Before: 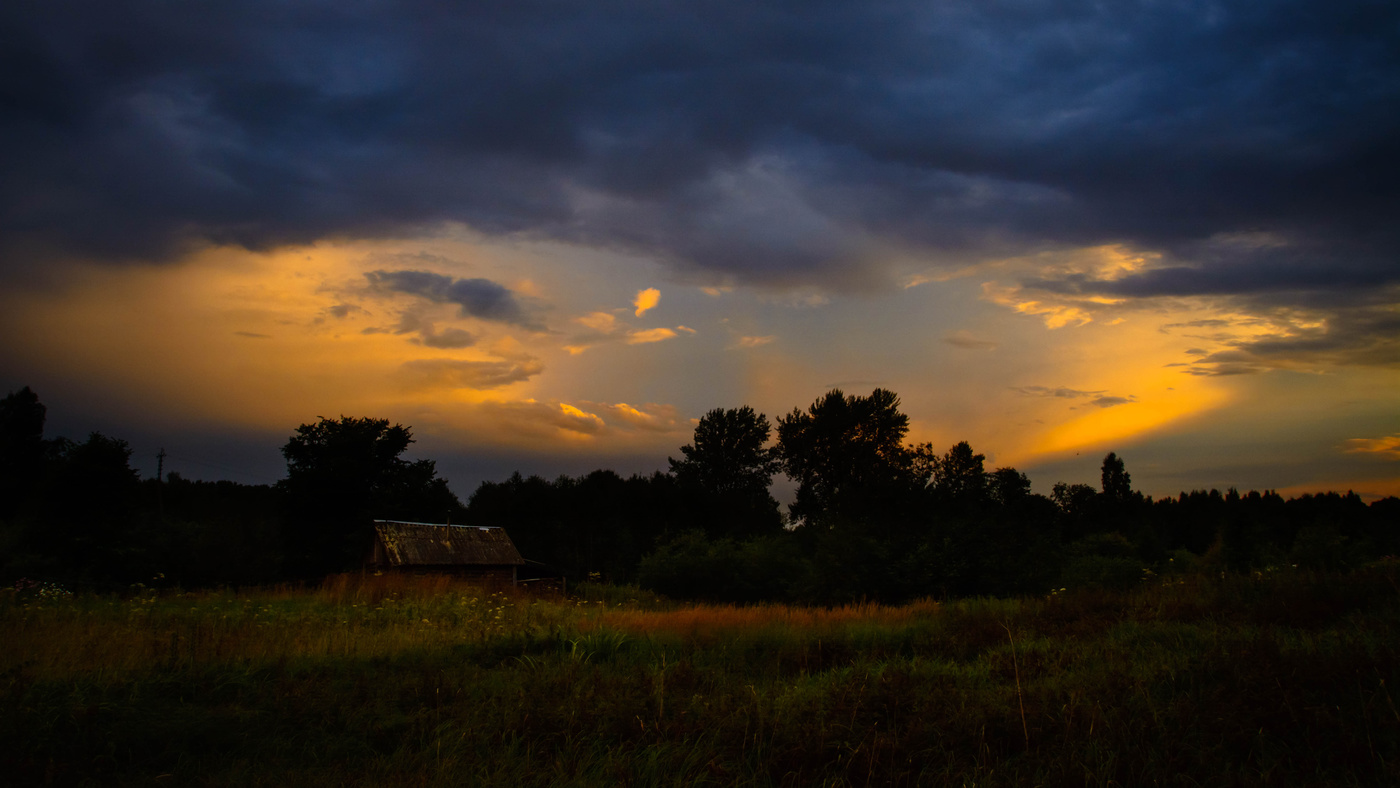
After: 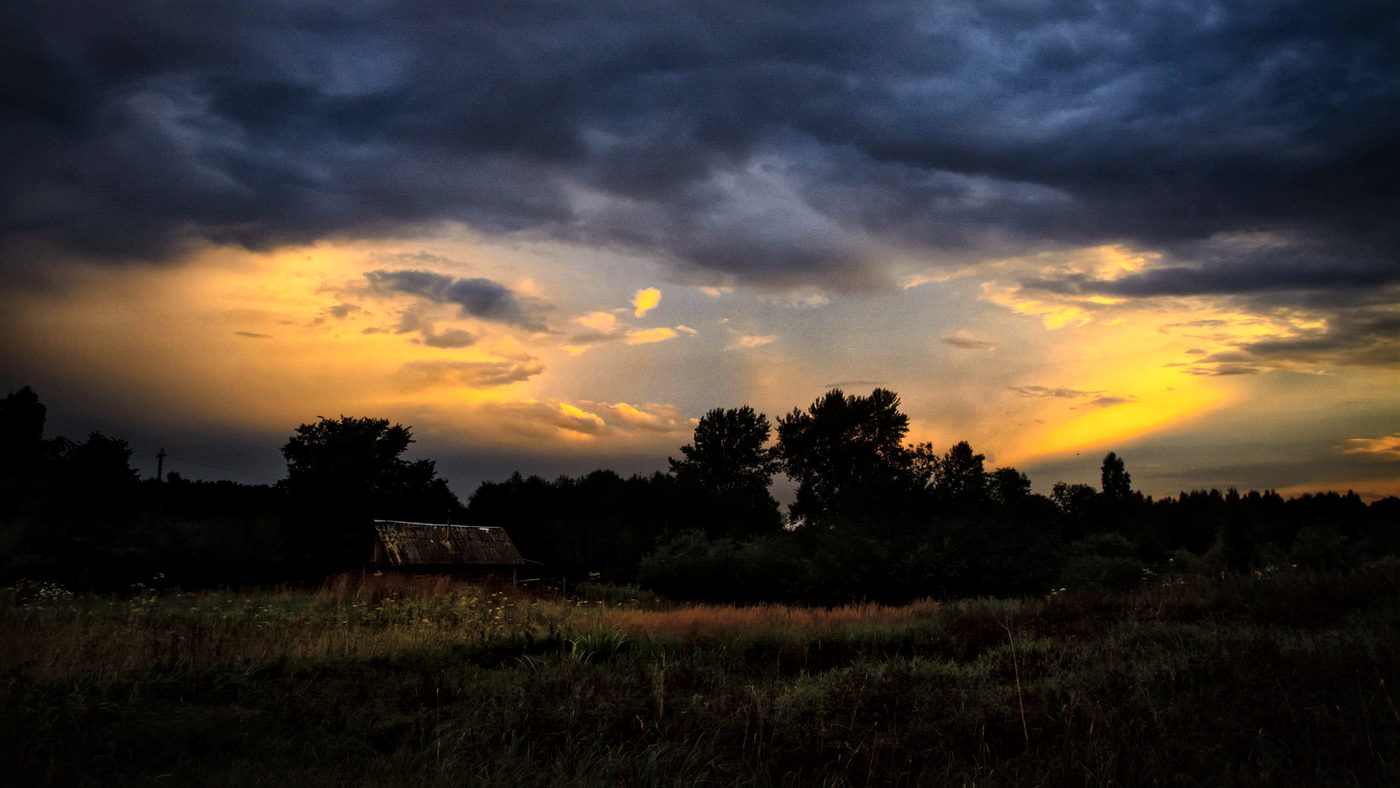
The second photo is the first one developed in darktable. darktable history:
global tonemap: drago (1, 100), detail 1
tone equalizer: -8 EV -0.75 EV, -7 EV -0.7 EV, -6 EV -0.6 EV, -5 EV -0.4 EV, -3 EV 0.4 EV, -2 EV 0.6 EV, -1 EV 0.7 EV, +0 EV 0.75 EV, edges refinement/feathering 500, mask exposure compensation -1.57 EV, preserve details no
